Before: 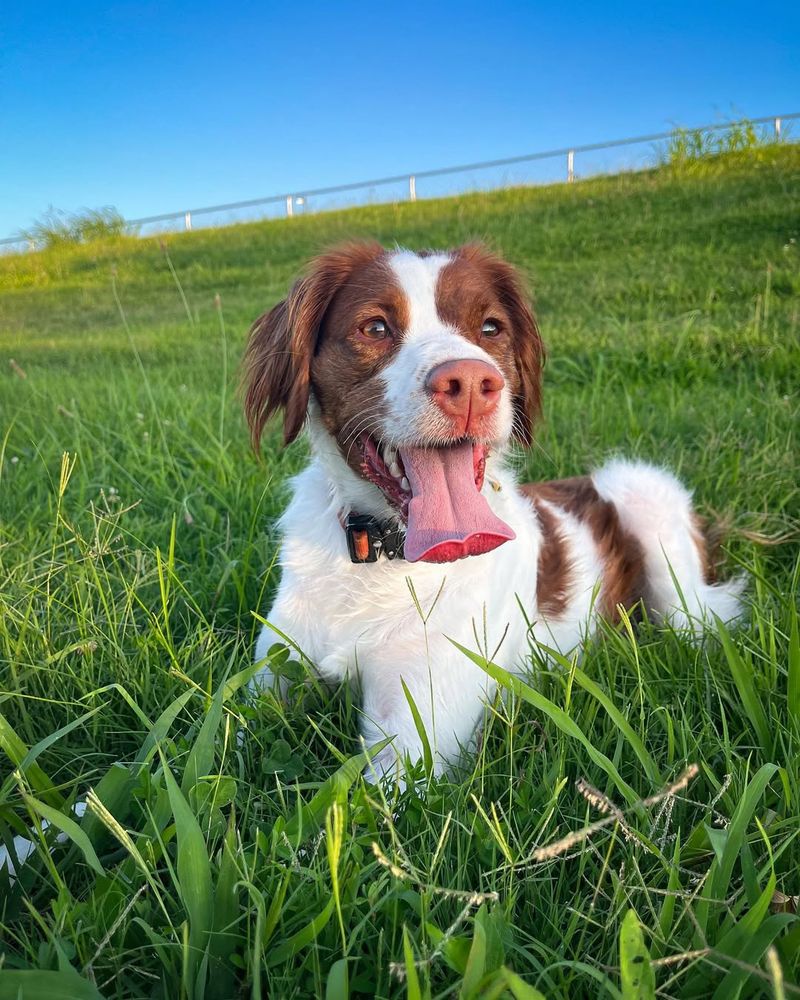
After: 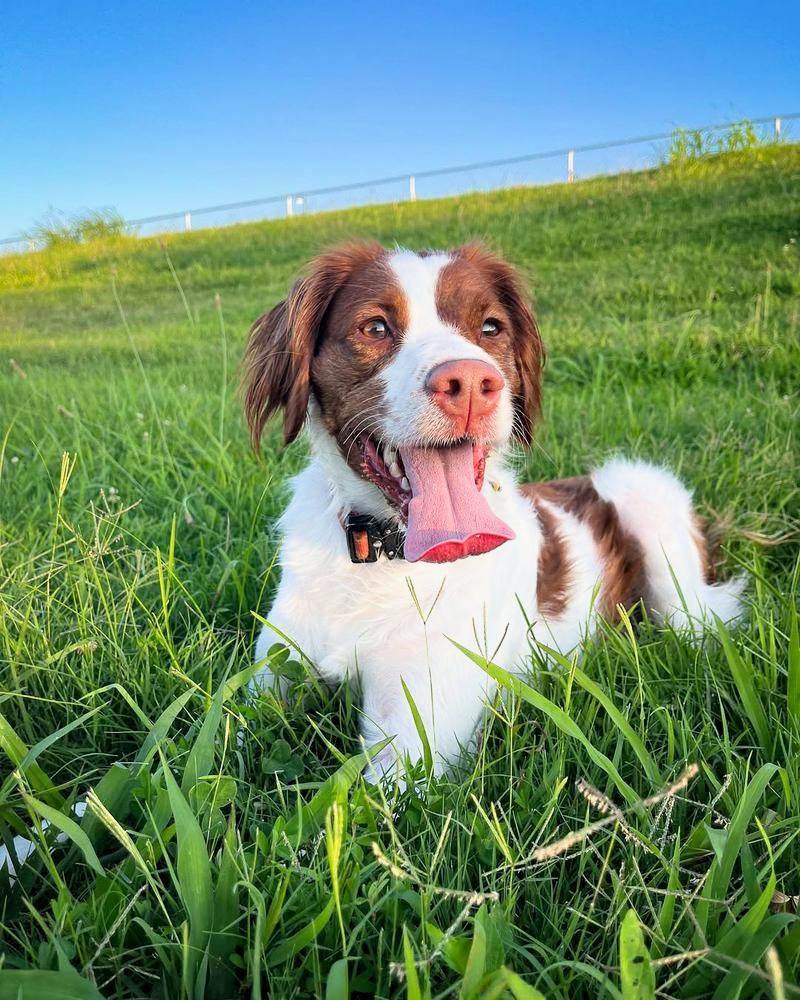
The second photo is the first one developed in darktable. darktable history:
exposure: black level correction 0.001, exposure 0.499 EV, compensate exposure bias true, compensate highlight preservation false
filmic rgb: middle gray luminance 9.27%, black relative exposure -10.59 EV, white relative exposure 3.45 EV, threshold 2.94 EV, target black luminance 0%, hardness 5.98, latitude 59.5%, contrast 1.094, highlights saturation mix 6.23%, shadows ↔ highlights balance 28.65%, enable highlight reconstruction true
